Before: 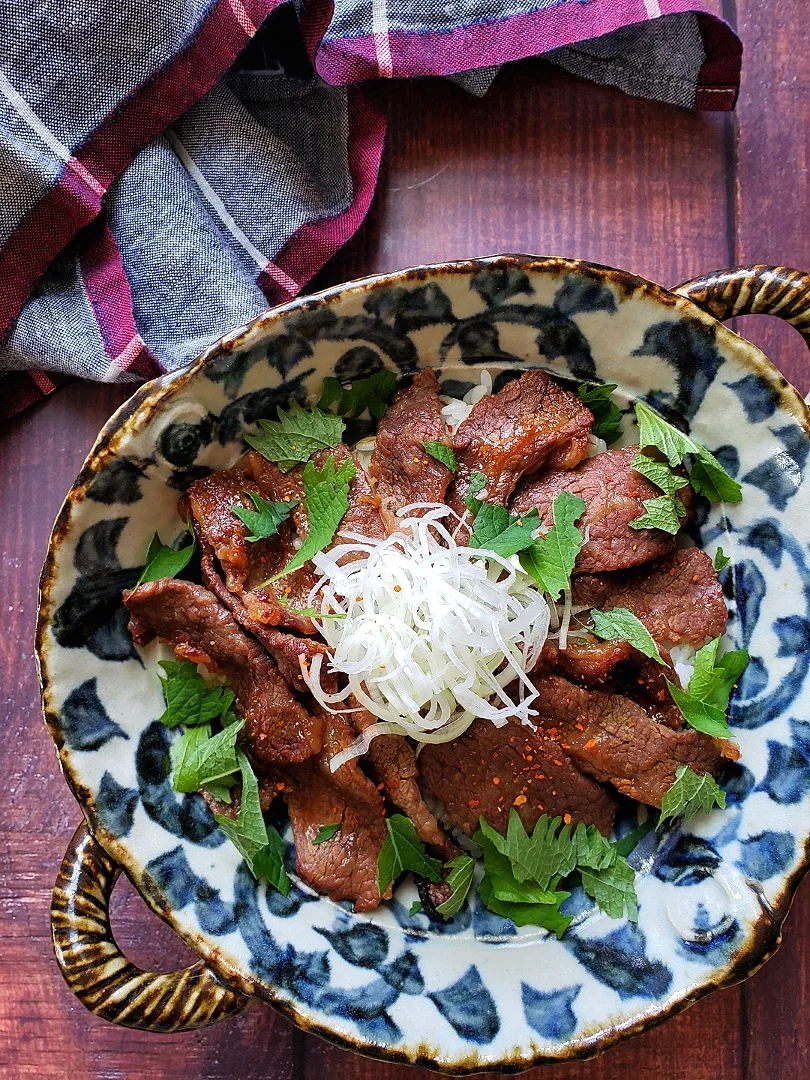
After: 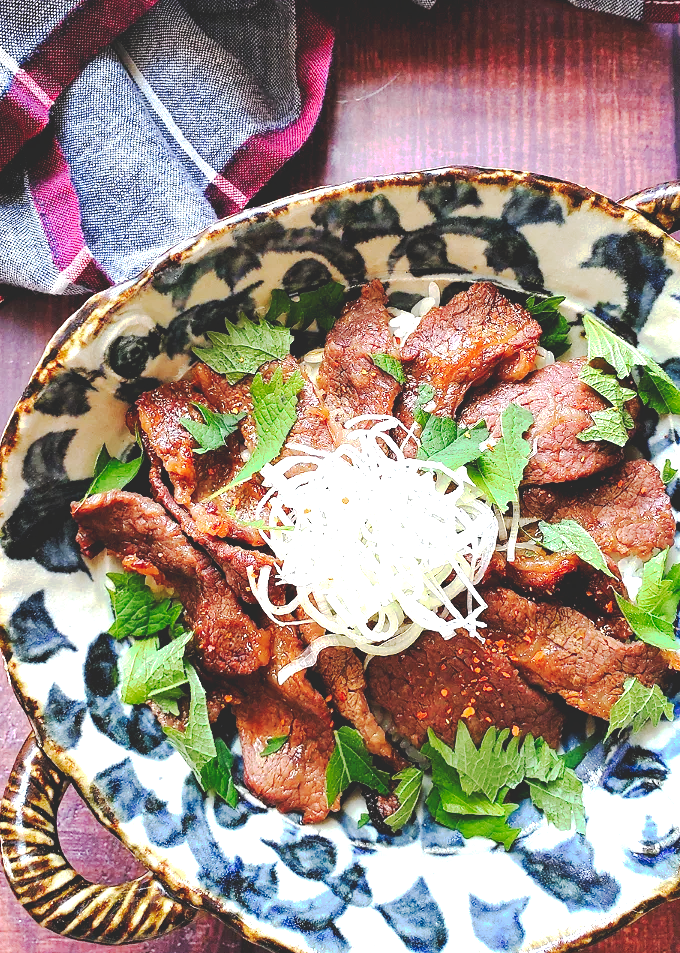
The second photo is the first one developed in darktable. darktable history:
crop: left 6.446%, top 8.188%, right 9.538%, bottom 3.548%
tone curve: curves: ch0 [(0, 0) (0.003, 0.145) (0.011, 0.148) (0.025, 0.15) (0.044, 0.159) (0.069, 0.16) (0.1, 0.164) (0.136, 0.182) (0.177, 0.213) (0.224, 0.247) (0.277, 0.298) (0.335, 0.37) (0.399, 0.456) (0.468, 0.552) (0.543, 0.641) (0.623, 0.713) (0.709, 0.768) (0.801, 0.825) (0.898, 0.868) (1, 1)], preserve colors none
exposure: black level correction -0.002, exposure 1.115 EV, compensate highlight preservation false
